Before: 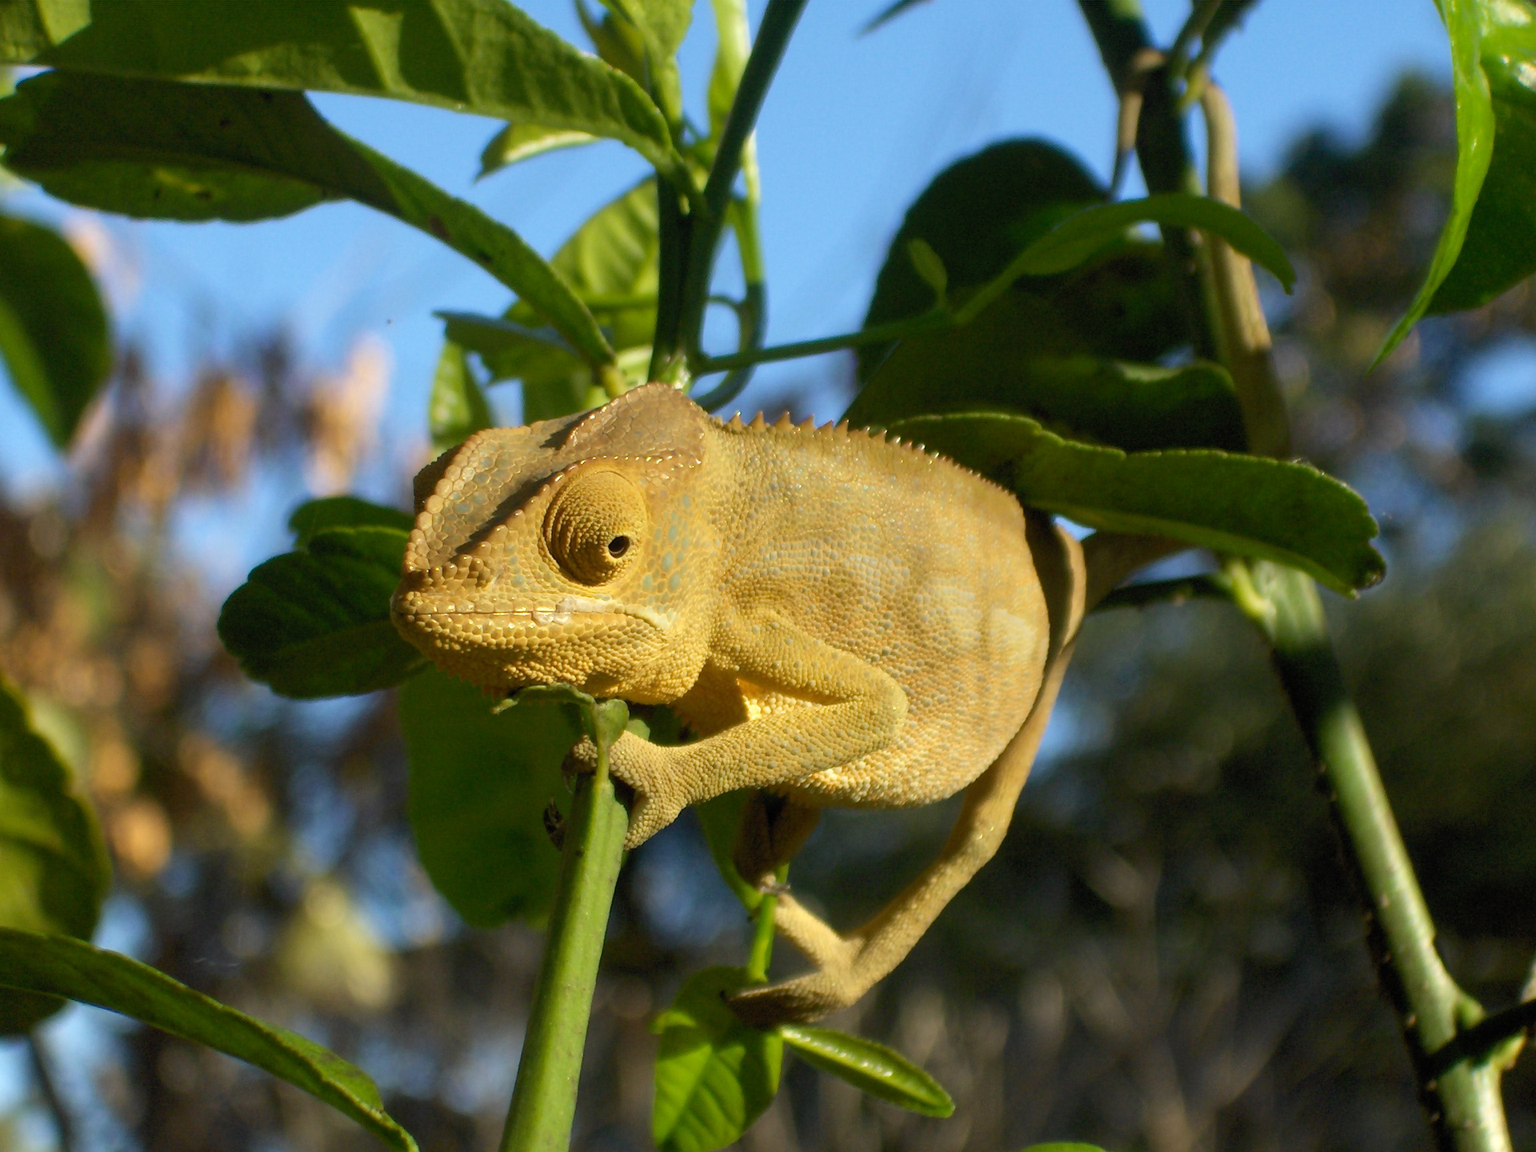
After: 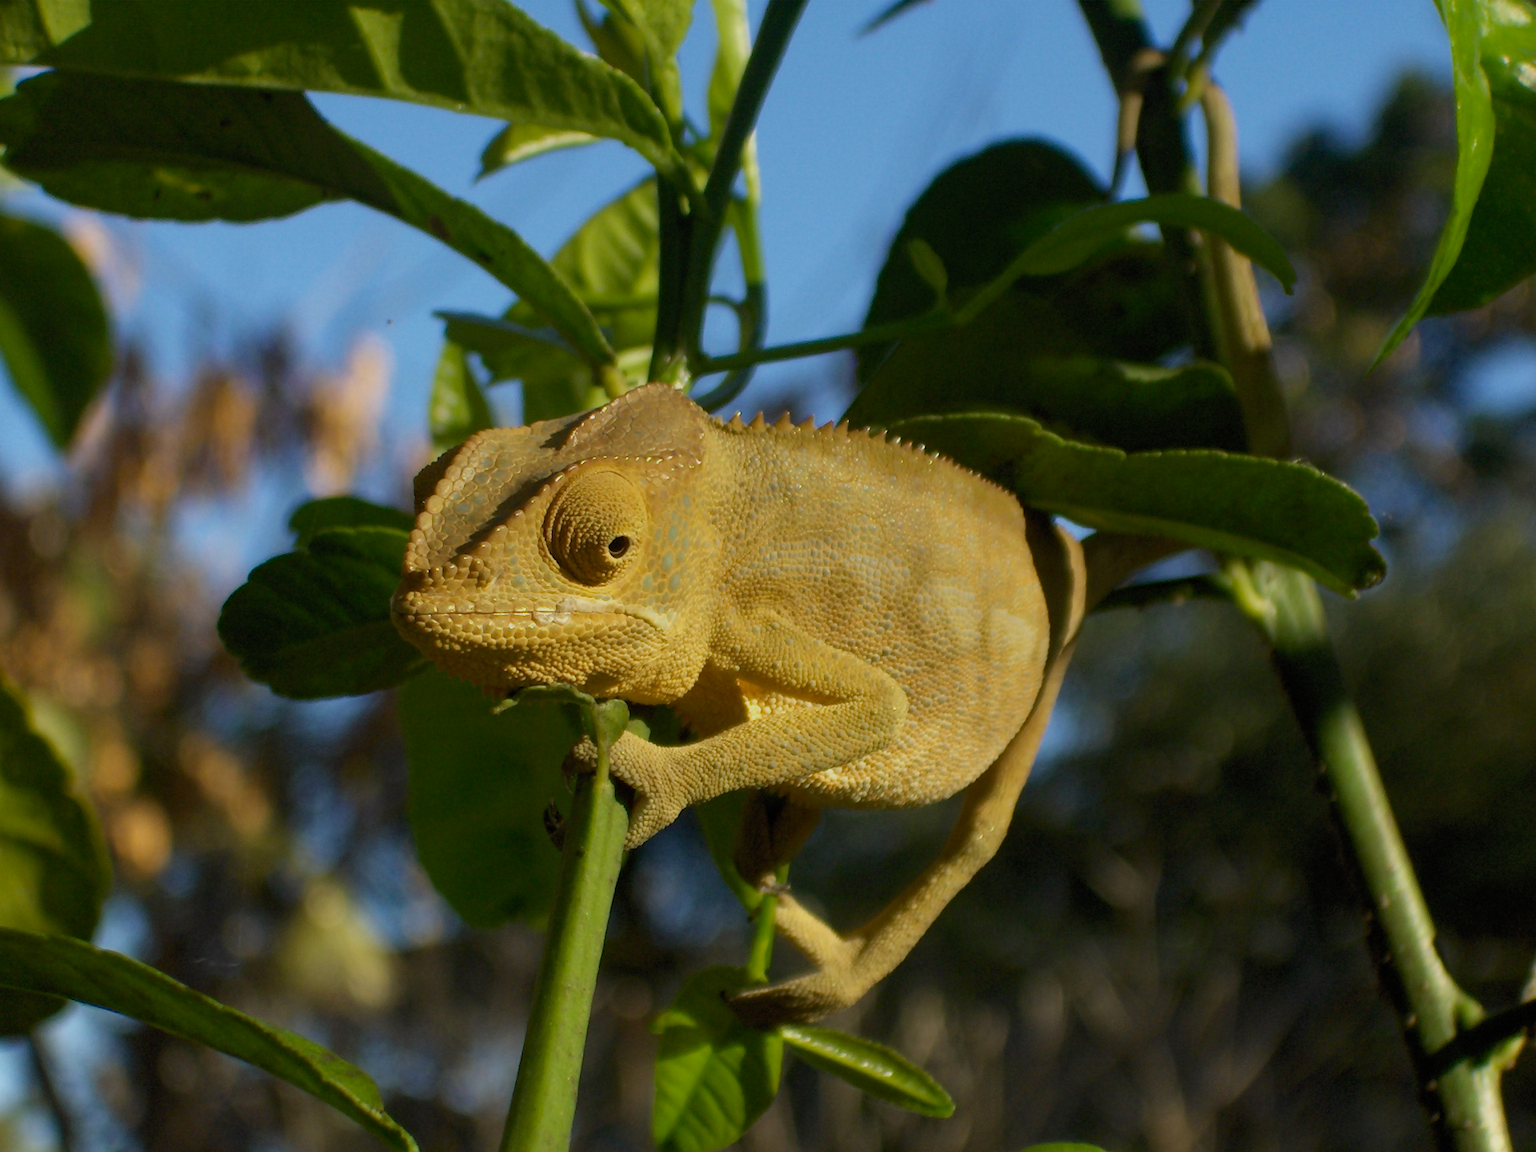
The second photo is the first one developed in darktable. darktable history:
exposure: exposure -0.582 EV, compensate highlight preservation false
haze removal: compatibility mode true, adaptive false
